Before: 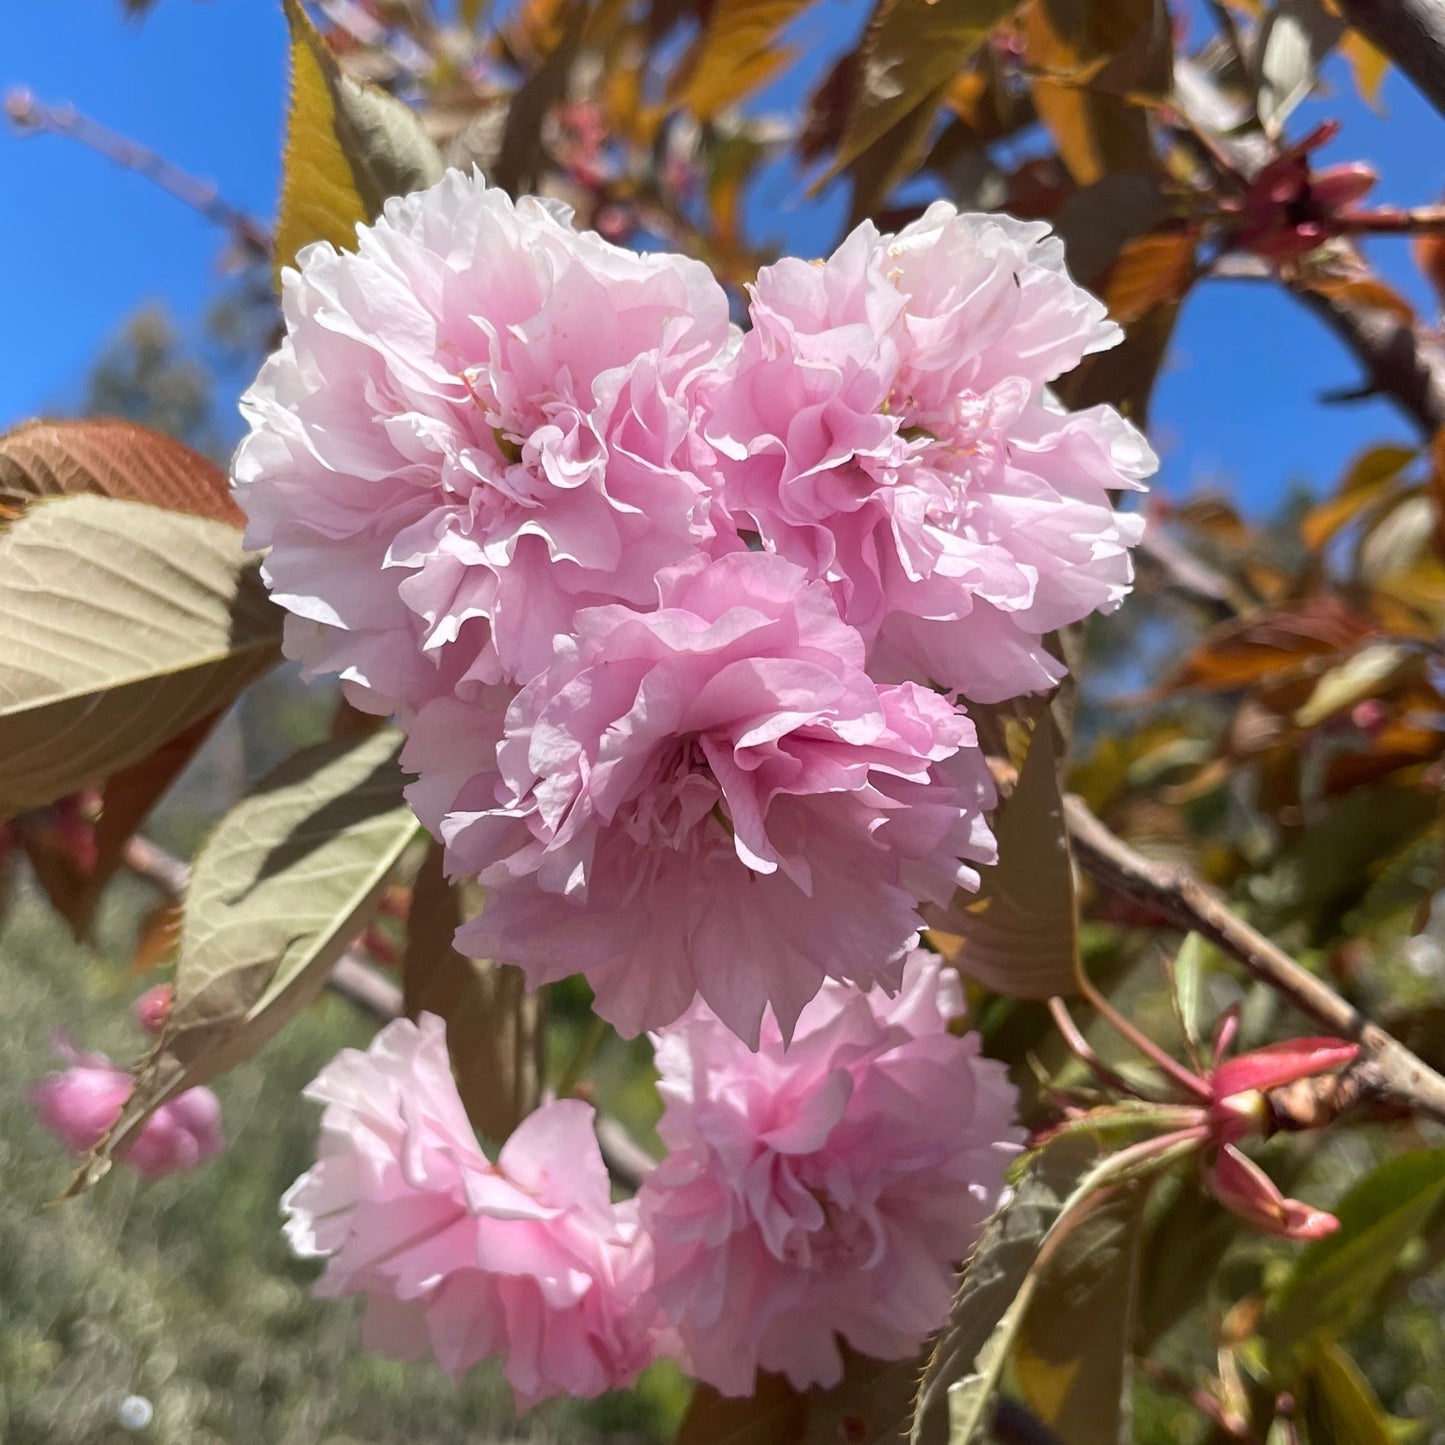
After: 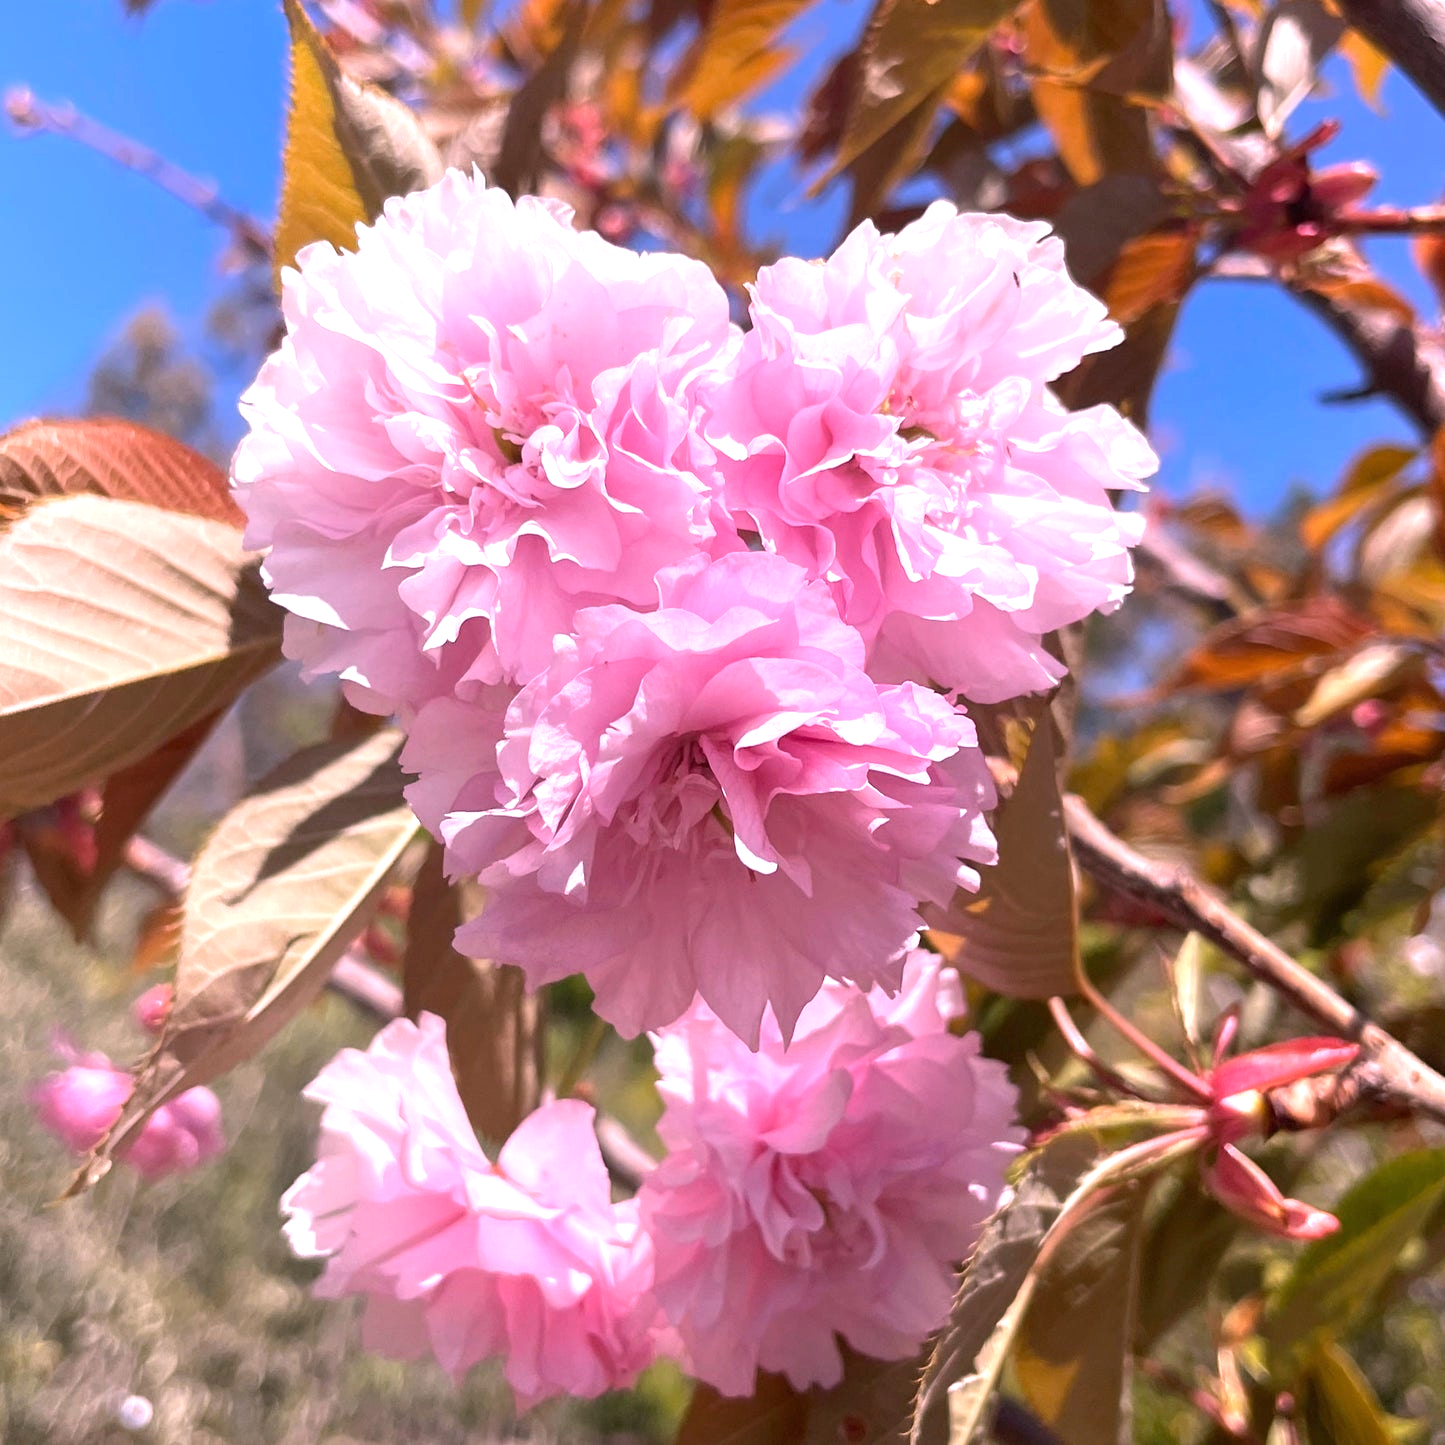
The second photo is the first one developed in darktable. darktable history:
exposure: exposure 0.493 EV, compensate highlight preservation false
white balance: red 1.188, blue 1.11
